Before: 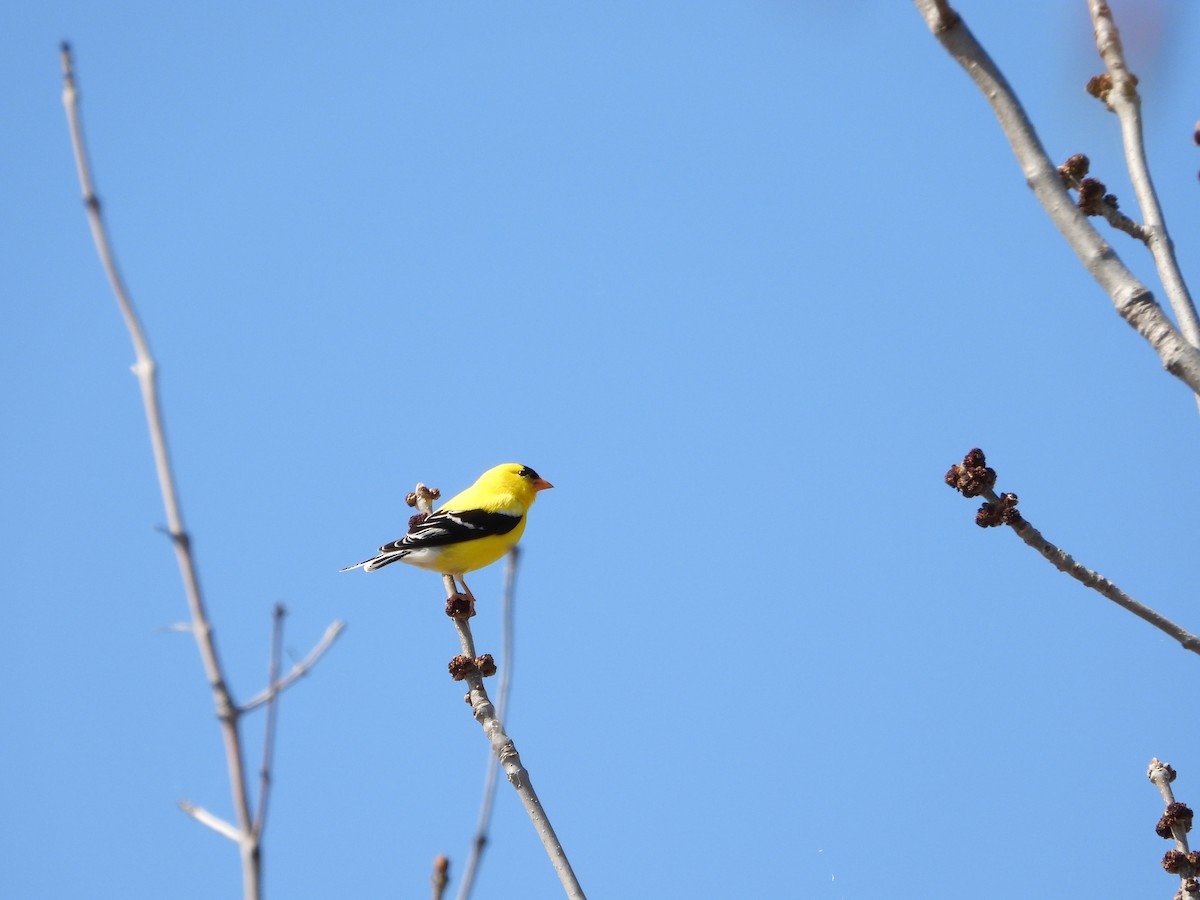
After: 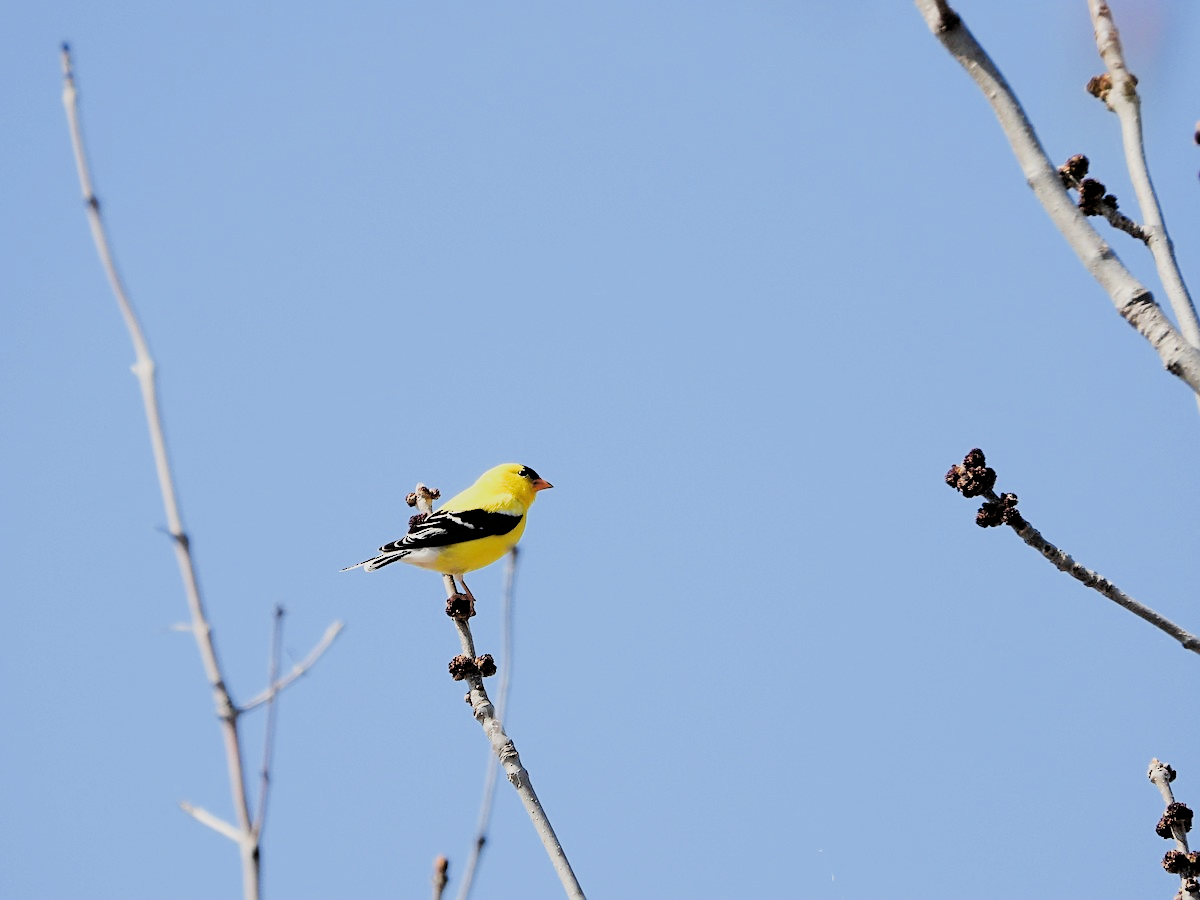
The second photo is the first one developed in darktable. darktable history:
sharpen: on, module defaults
exposure: exposure 0.564 EV, compensate highlight preservation false
filmic rgb: black relative exposure -3.18 EV, white relative exposure 7.07 EV, hardness 1.47, contrast 1.356
